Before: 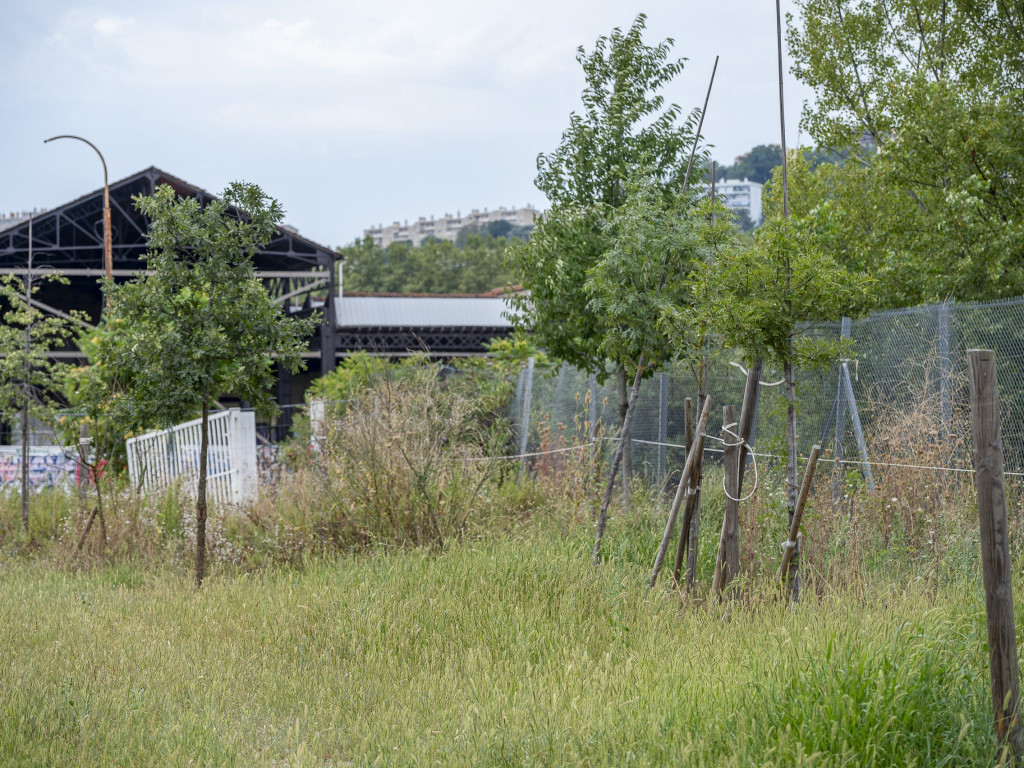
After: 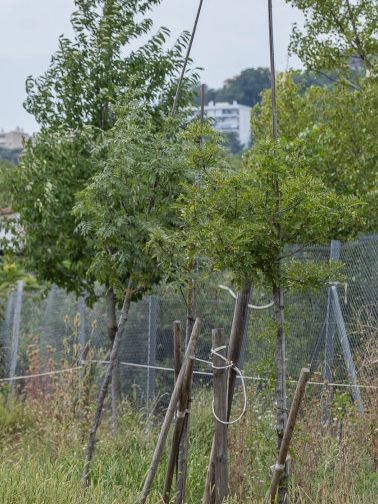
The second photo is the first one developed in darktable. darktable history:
exposure: exposure -0.157 EV, compensate highlight preservation false
crop and rotate: left 49.936%, top 10.094%, right 13.136%, bottom 24.256%
